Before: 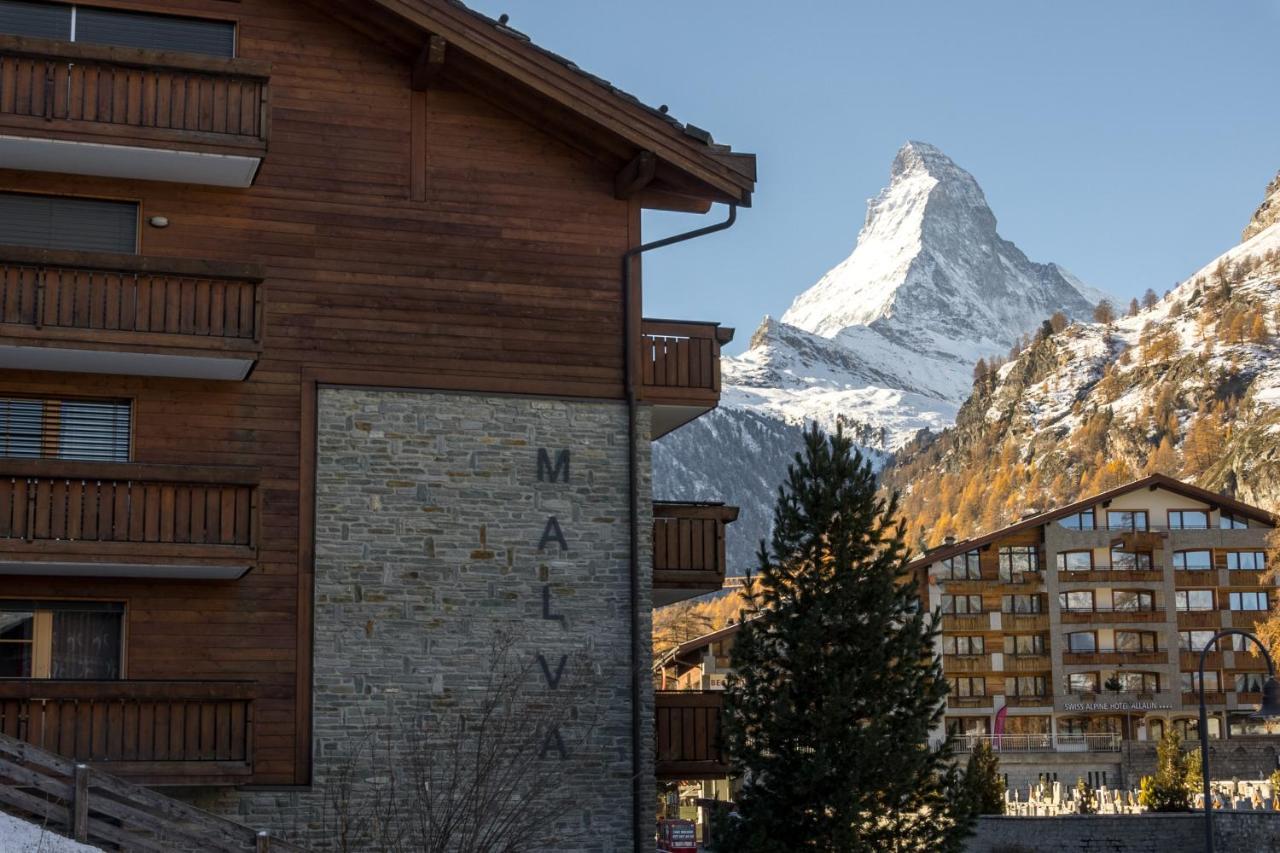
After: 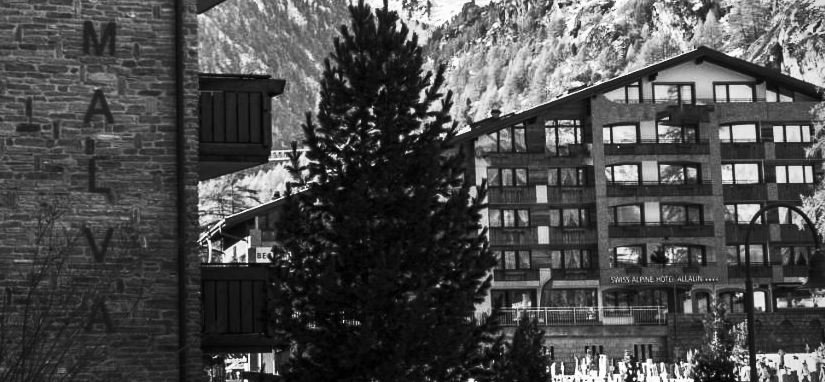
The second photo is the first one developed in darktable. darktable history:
contrast brightness saturation: contrast 0.62, brightness 0.34, saturation 0.14
crop and rotate: left 35.509%, top 50.238%, bottom 4.934%
color calibration: output gray [0.21, 0.42, 0.37, 0], gray › normalize channels true, illuminant same as pipeline (D50), adaptation XYZ, x 0.346, y 0.359, gamut compression 0
vignetting: fall-off start 88.53%, fall-off radius 44.2%, saturation 0.376, width/height ratio 1.161
